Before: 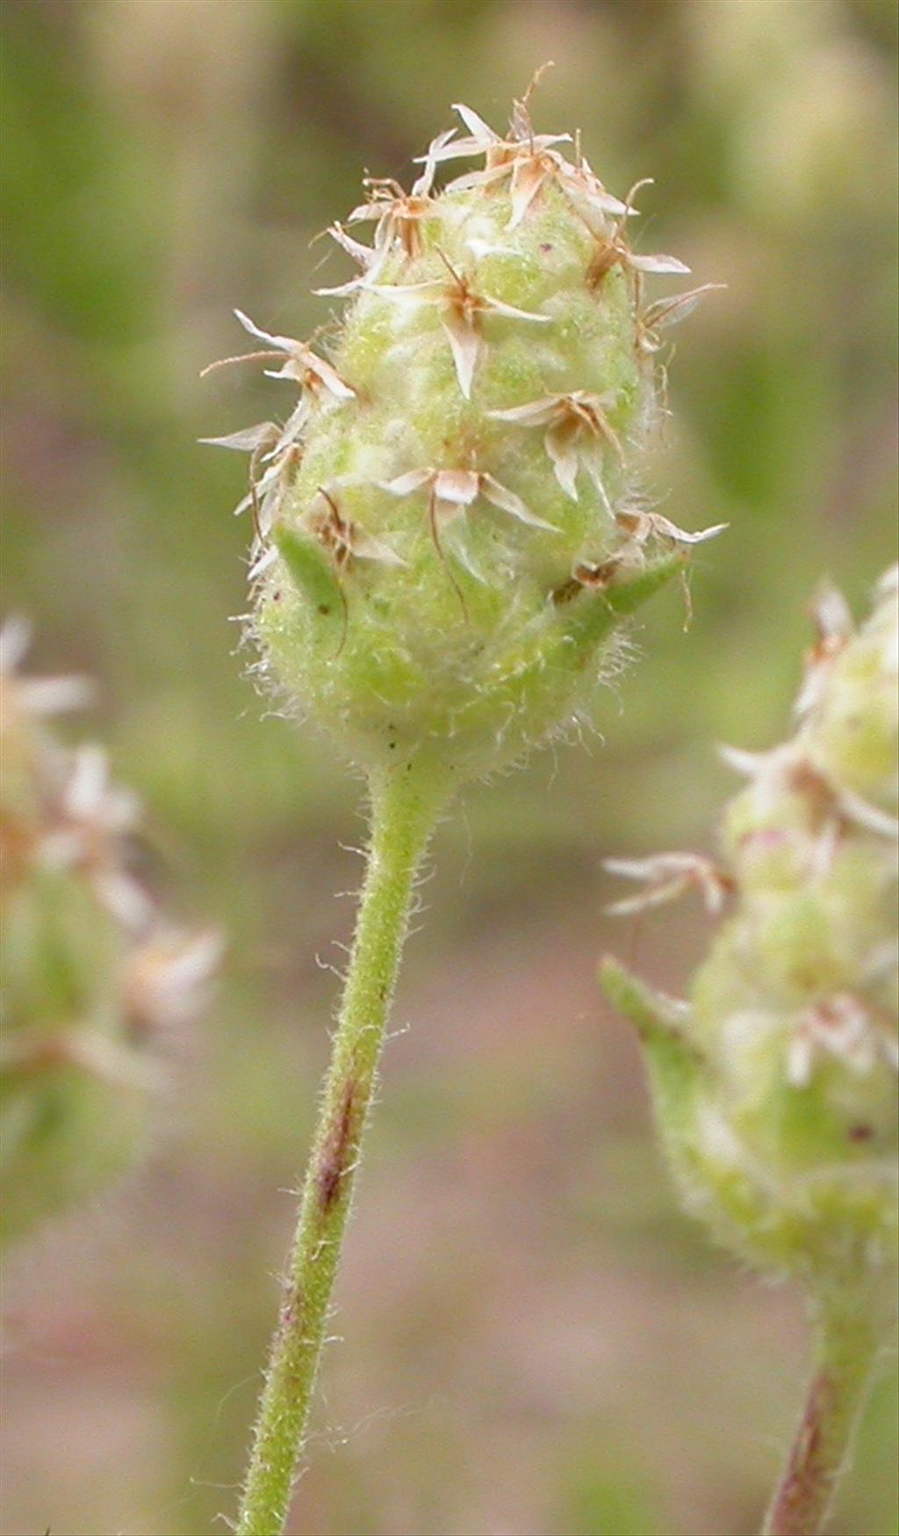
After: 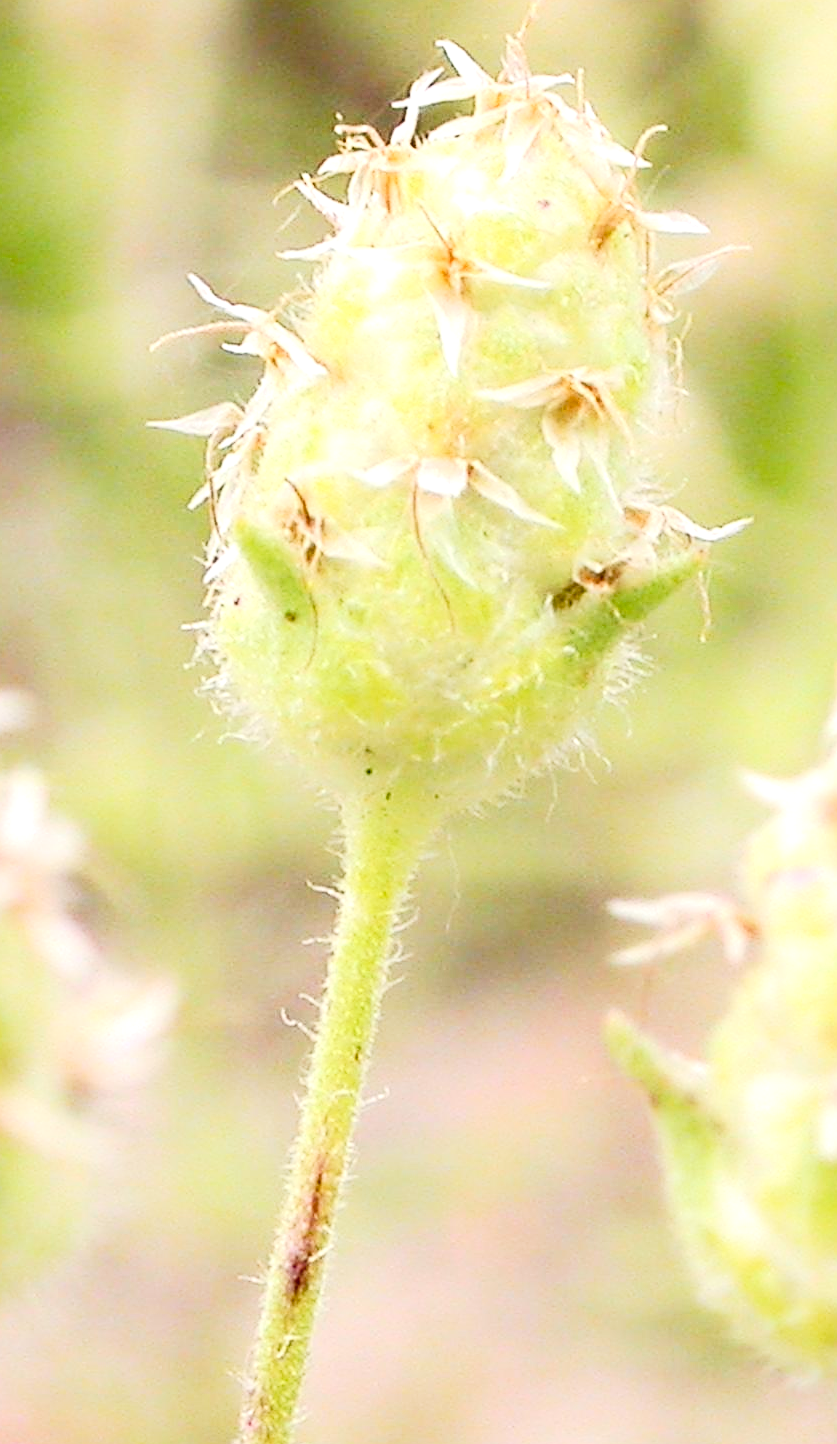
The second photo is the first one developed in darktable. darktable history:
sharpen: on, module defaults
tone equalizer: -8 EV -1.1 EV, -7 EV -0.993 EV, -6 EV -0.862 EV, -5 EV -0.605 EV, -3 EV 0.557 EV, -2 EV 0.883 EV, -1 EV 0.995 EV, +0 EV 1.08 EV, edges refinement/feathering 500, mask exposure compensation -1.57 EV, preserve details guided filter
tone curve: curves: ch0 [(0.003, 0.029) (0.037, 0.036) (0.149, 0.117) (0.297, 0.318) (0.422, 0.474) (0.531, 0.6) (0.743, 0.809) (0.877, 0.901) (1, 0.98)]; ch1 [(0, 0) (0.305, 0.325) (0.453, 0.437) (0.482, 0.479) (0.501, 0.5) (0.506, 0.503) (0.567, 0.572) (0.605, 0.608) (0.668, 0.69) (1, 1)]; ch2 [(0, 0) (0.313, 0.306) (0.4, 0.399) (0.45, 0.48) (0.499, 0.502) (0.512, 0.523) (0.57, 0.595) (0.653, 0.662) (1, 1)], preserve colors none
crop and rotate: left 7.667%, top 4.498%, right 10.551%, bottom 12.937%
contrast brightness saturation: contrast 0.201, brightness 0.144, saturation 0.15
